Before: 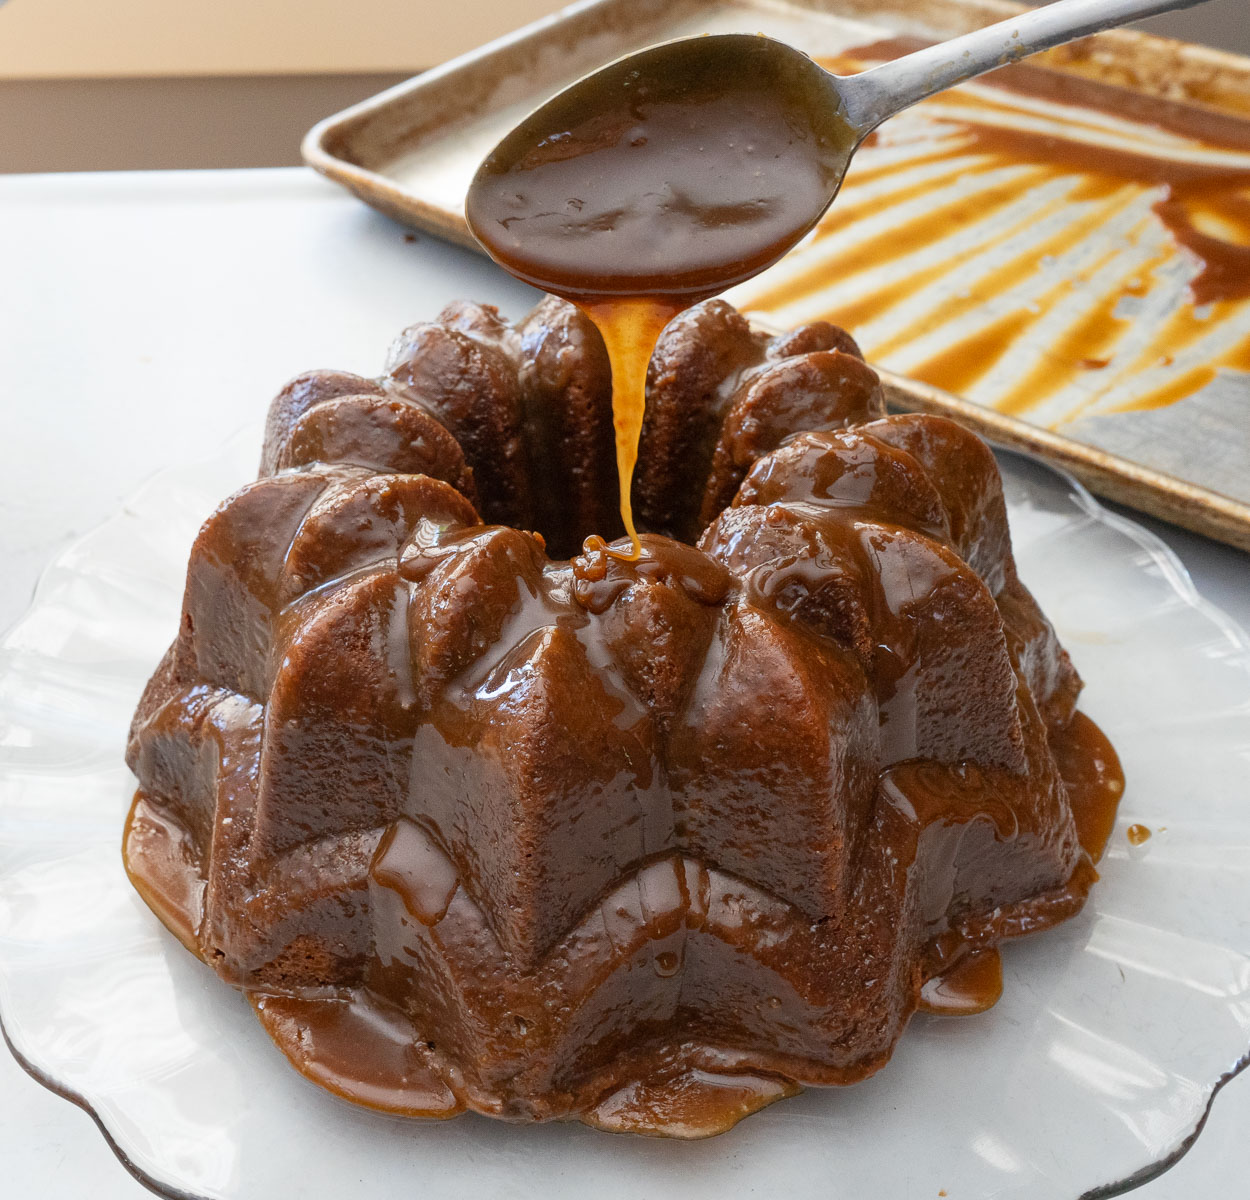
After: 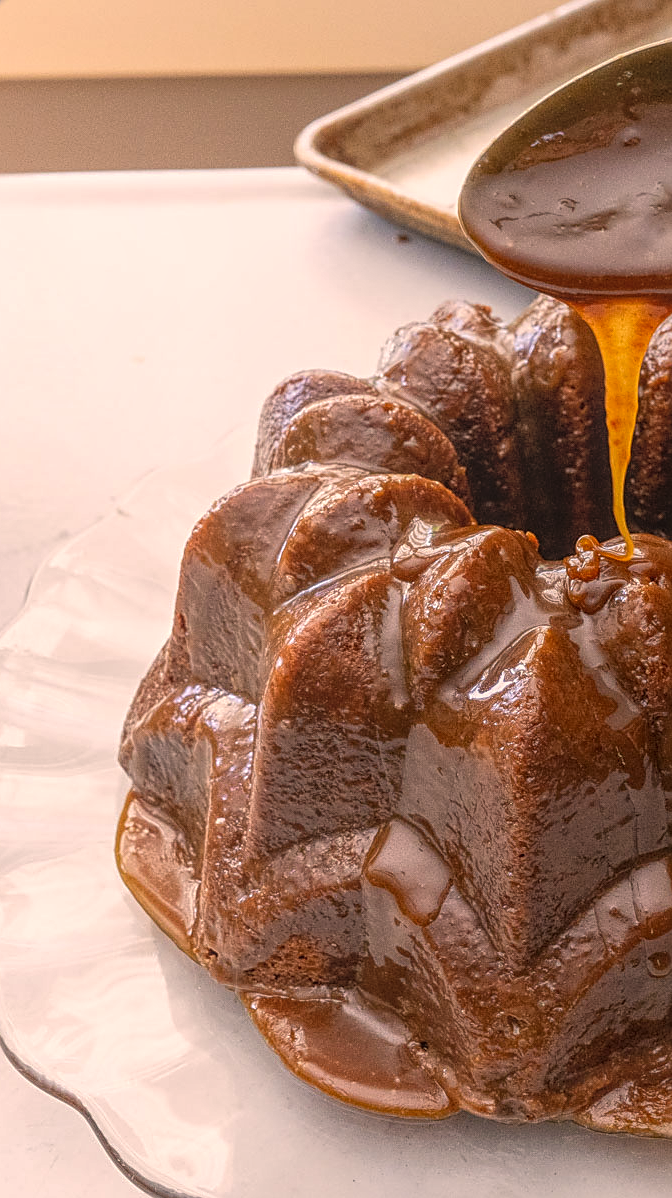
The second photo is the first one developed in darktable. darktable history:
sharpen: on, module defaults
local contrast: highlights 66%, shadows 33%, detail 166%, midtone range 0.2
crop: left 0.587%, right 45.588%, bottom 0.086%
color correction: highlights a* 11.96, highlights b* 11.58
